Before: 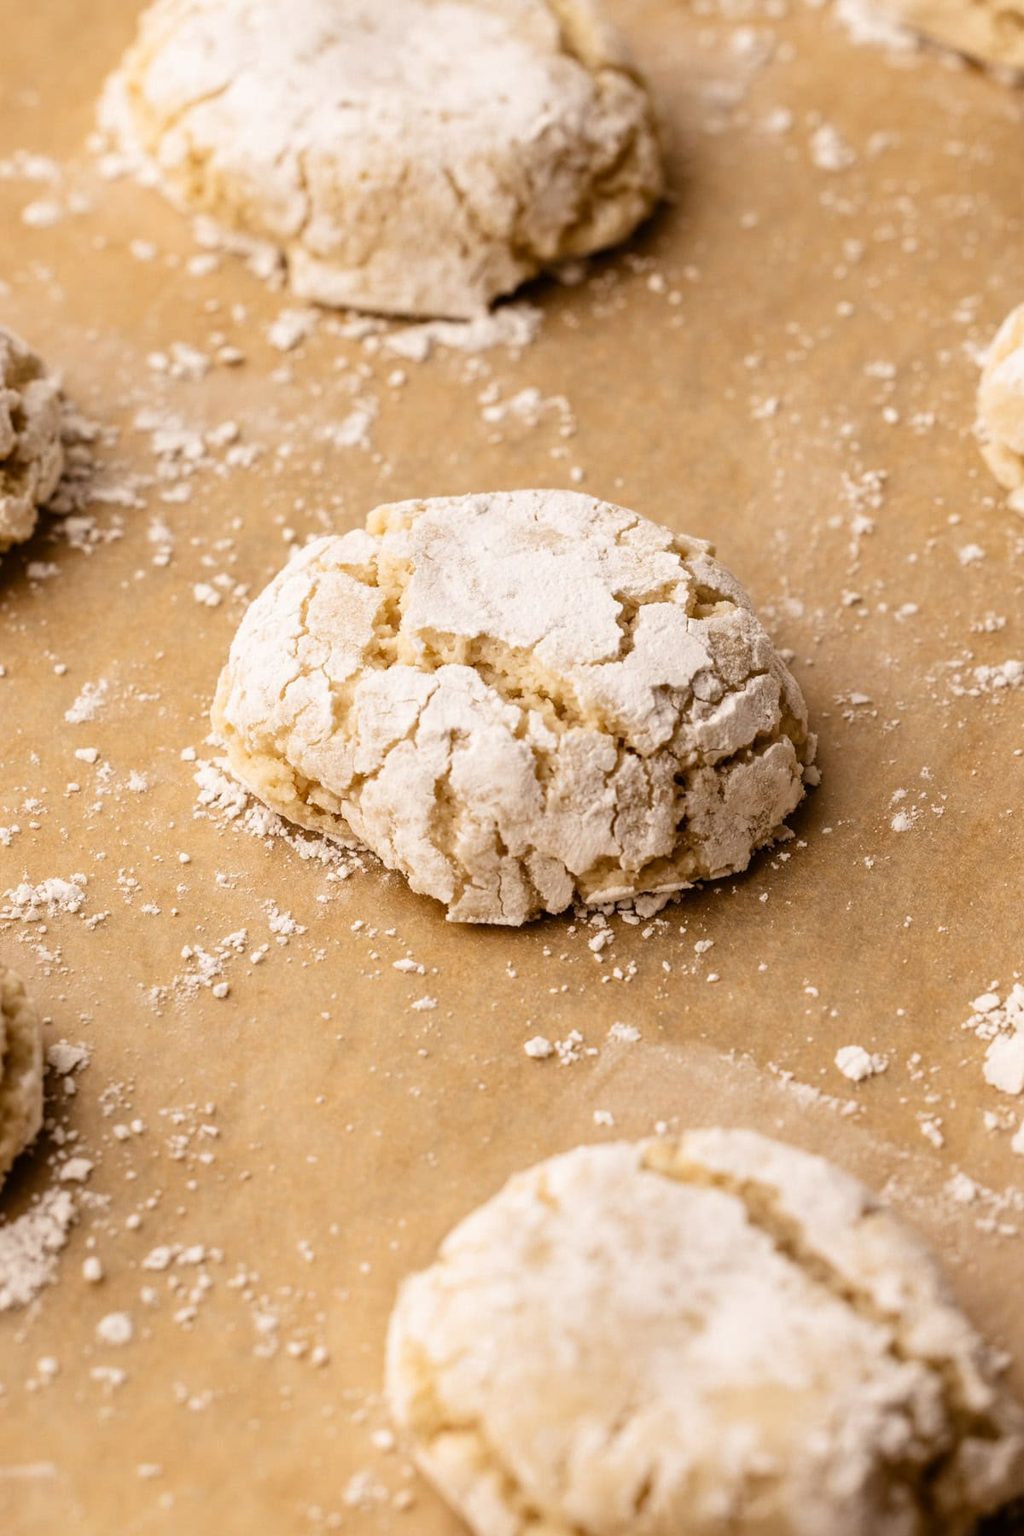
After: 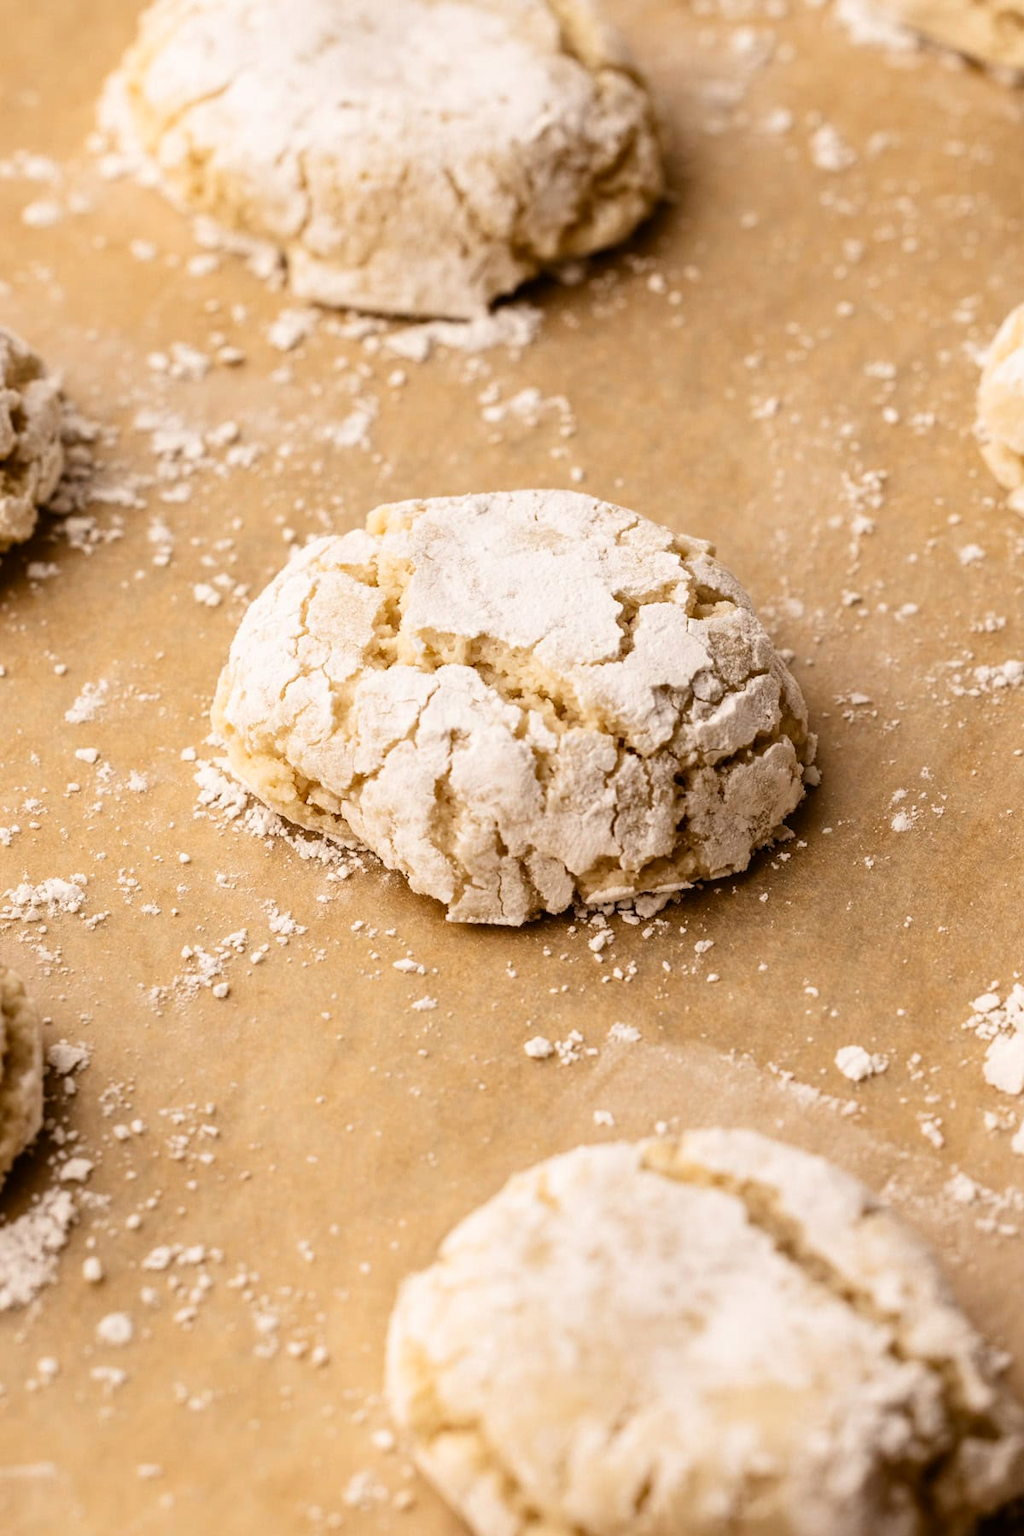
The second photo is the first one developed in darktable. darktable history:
contrast brightness saturation: contrast 0.102, brightness 0.012, saturation 0.023
